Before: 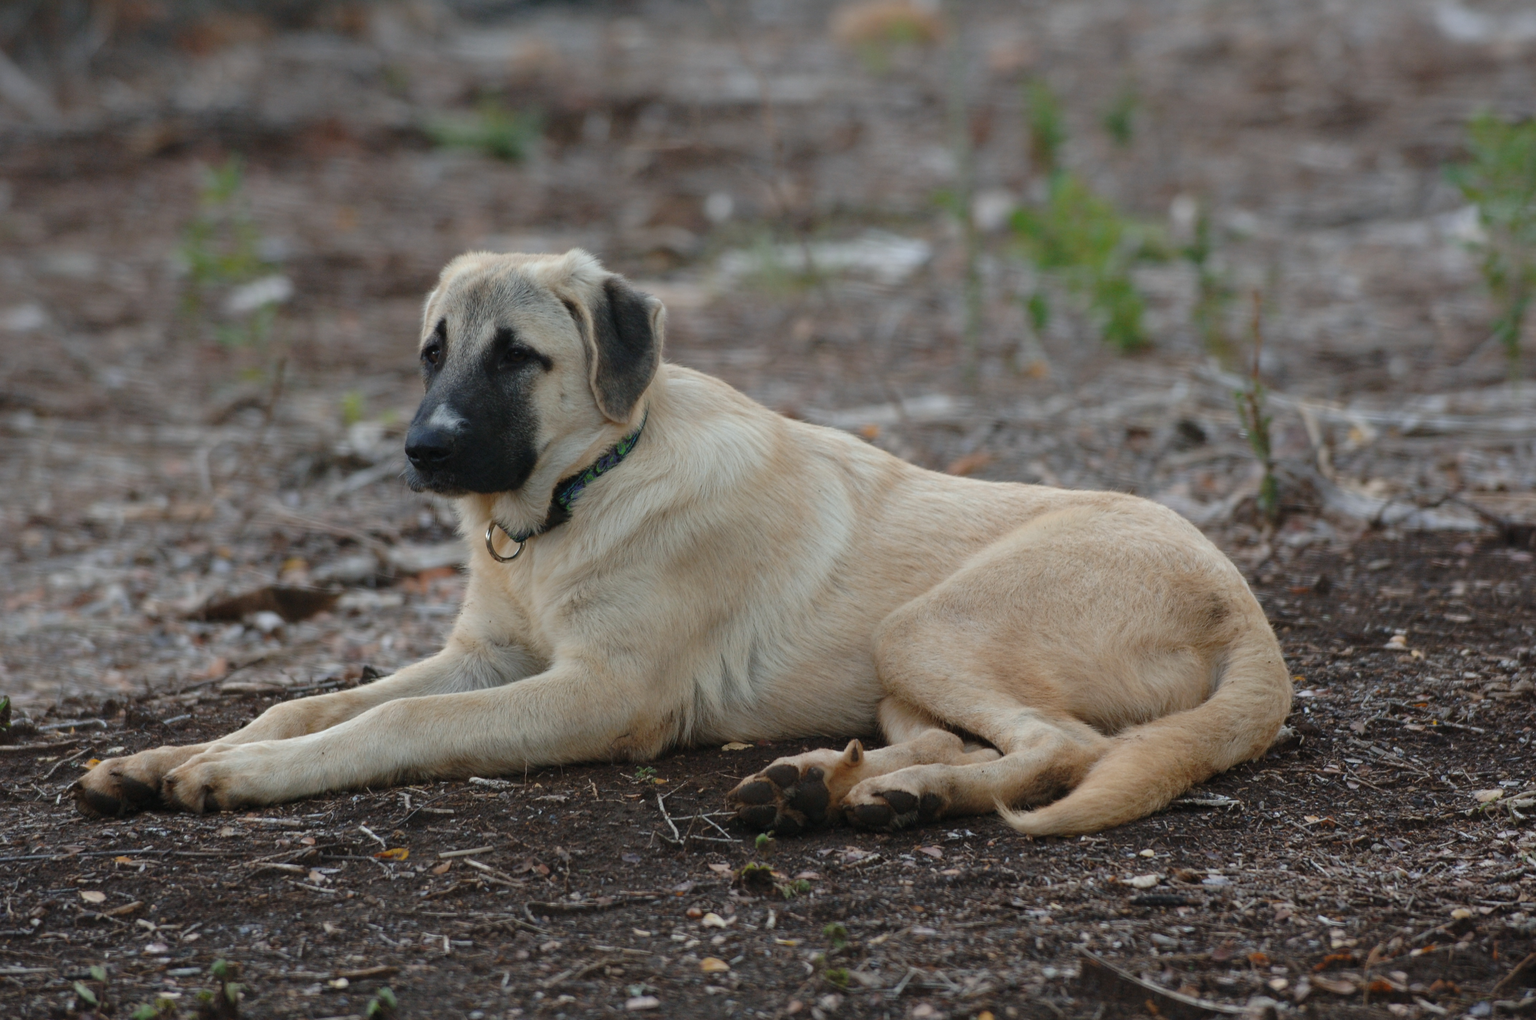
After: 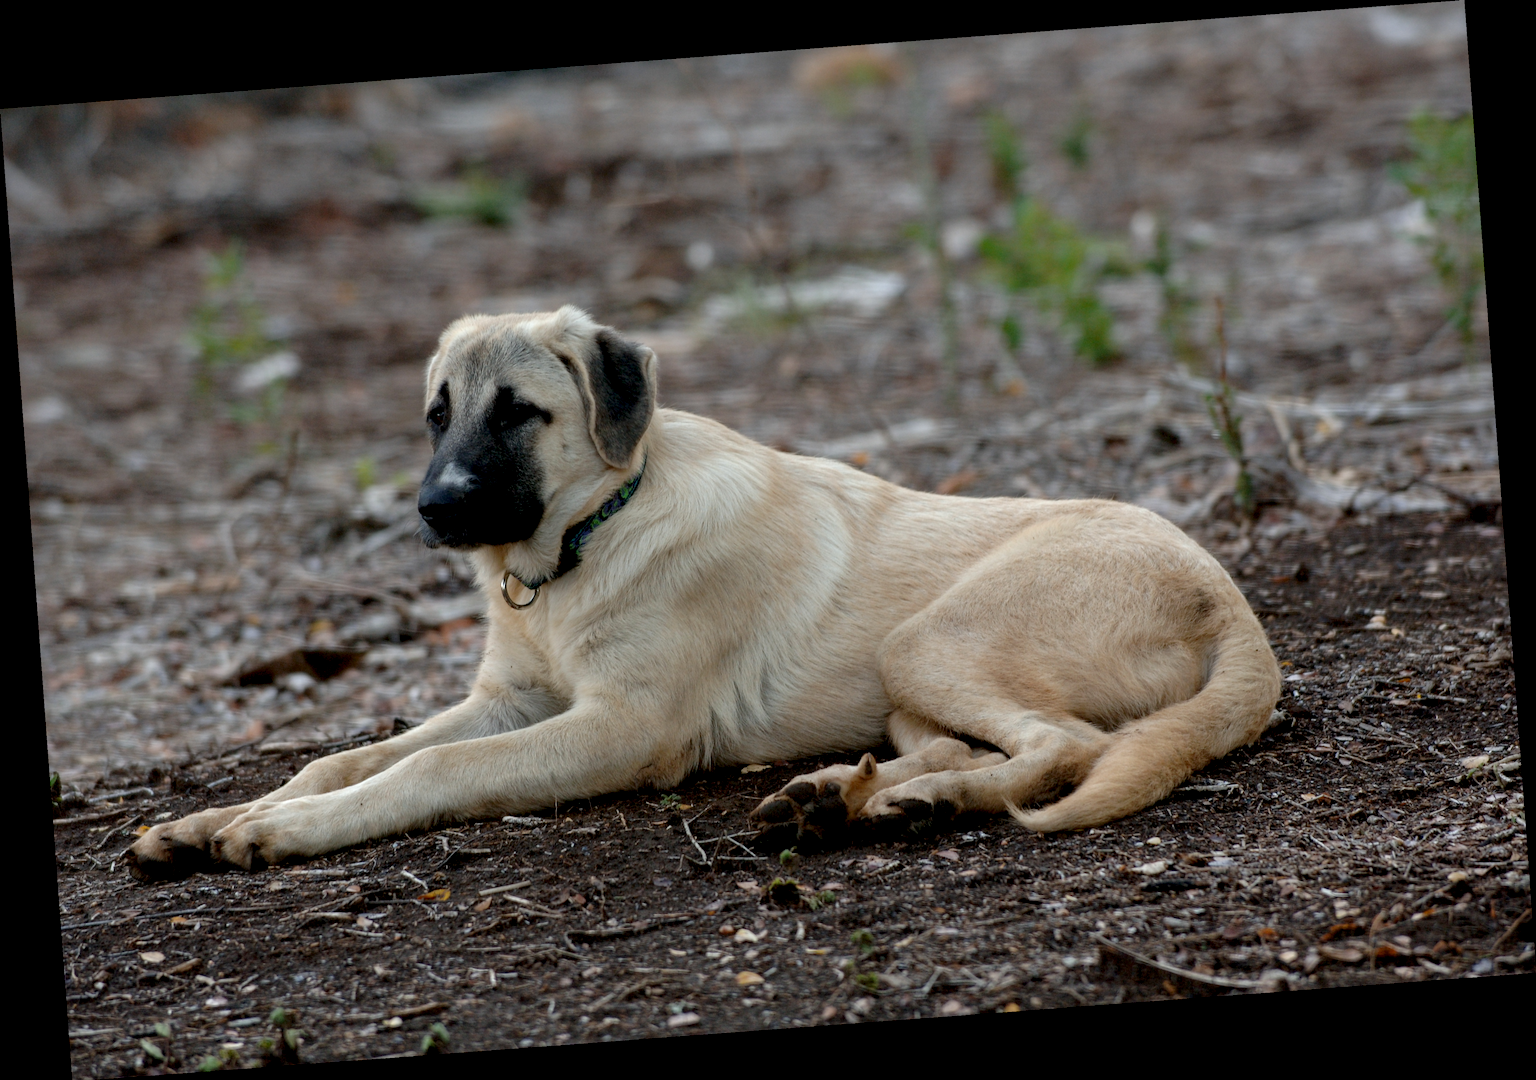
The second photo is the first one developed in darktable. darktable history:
exposure: black level correction 0.01, exposure 0.011 EV, compensate highlight preservation false
local contrast: highlights 25%, shadows 75%, midtone range 0.75
shadows and highlights: shadows 0, highlights 40
rotate and perspective: rotation -4.25°, automatic cropping off
